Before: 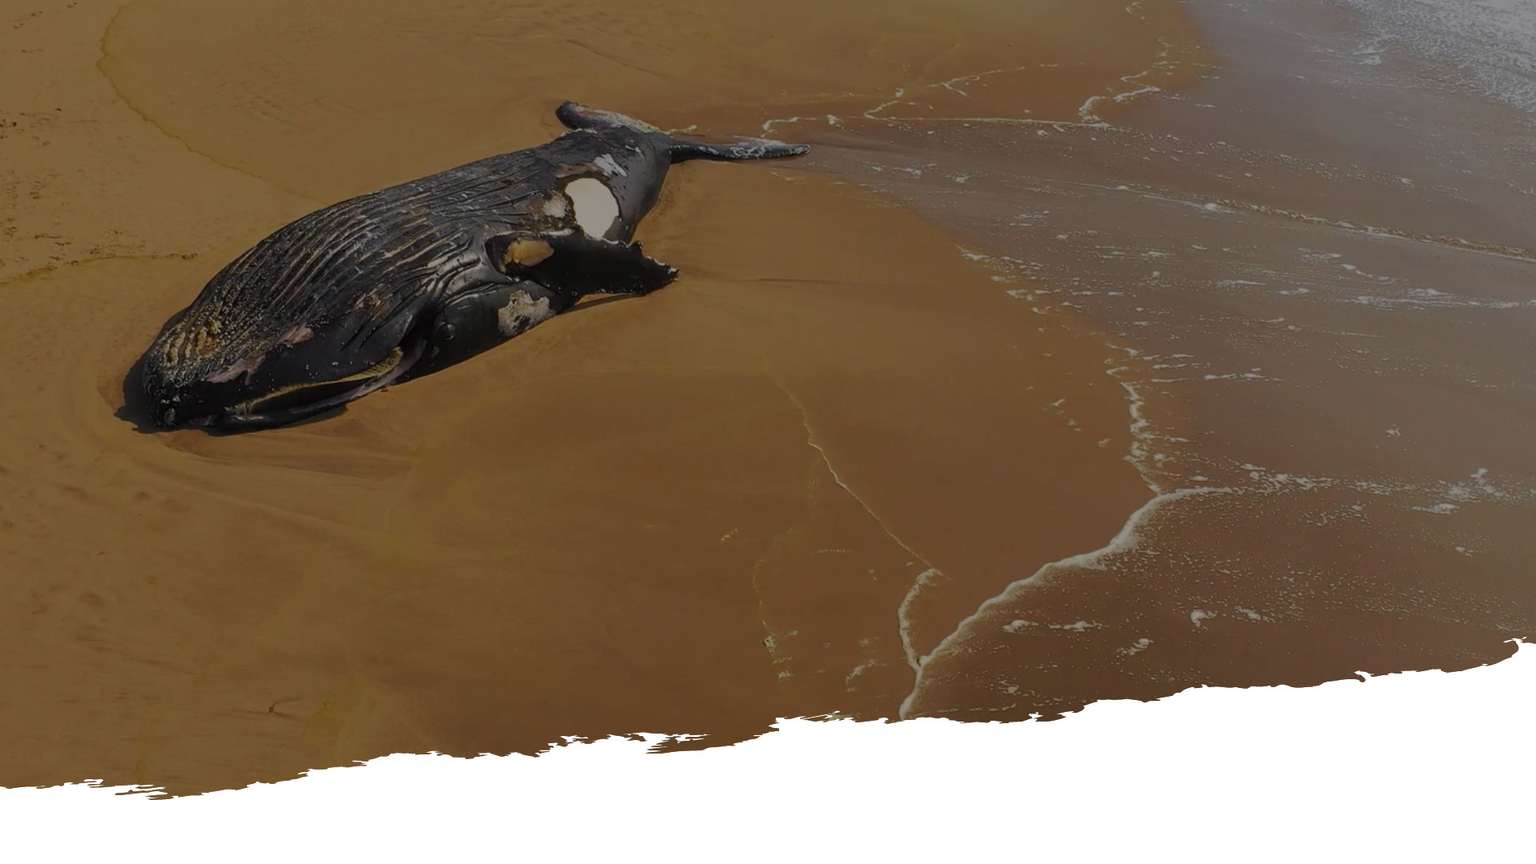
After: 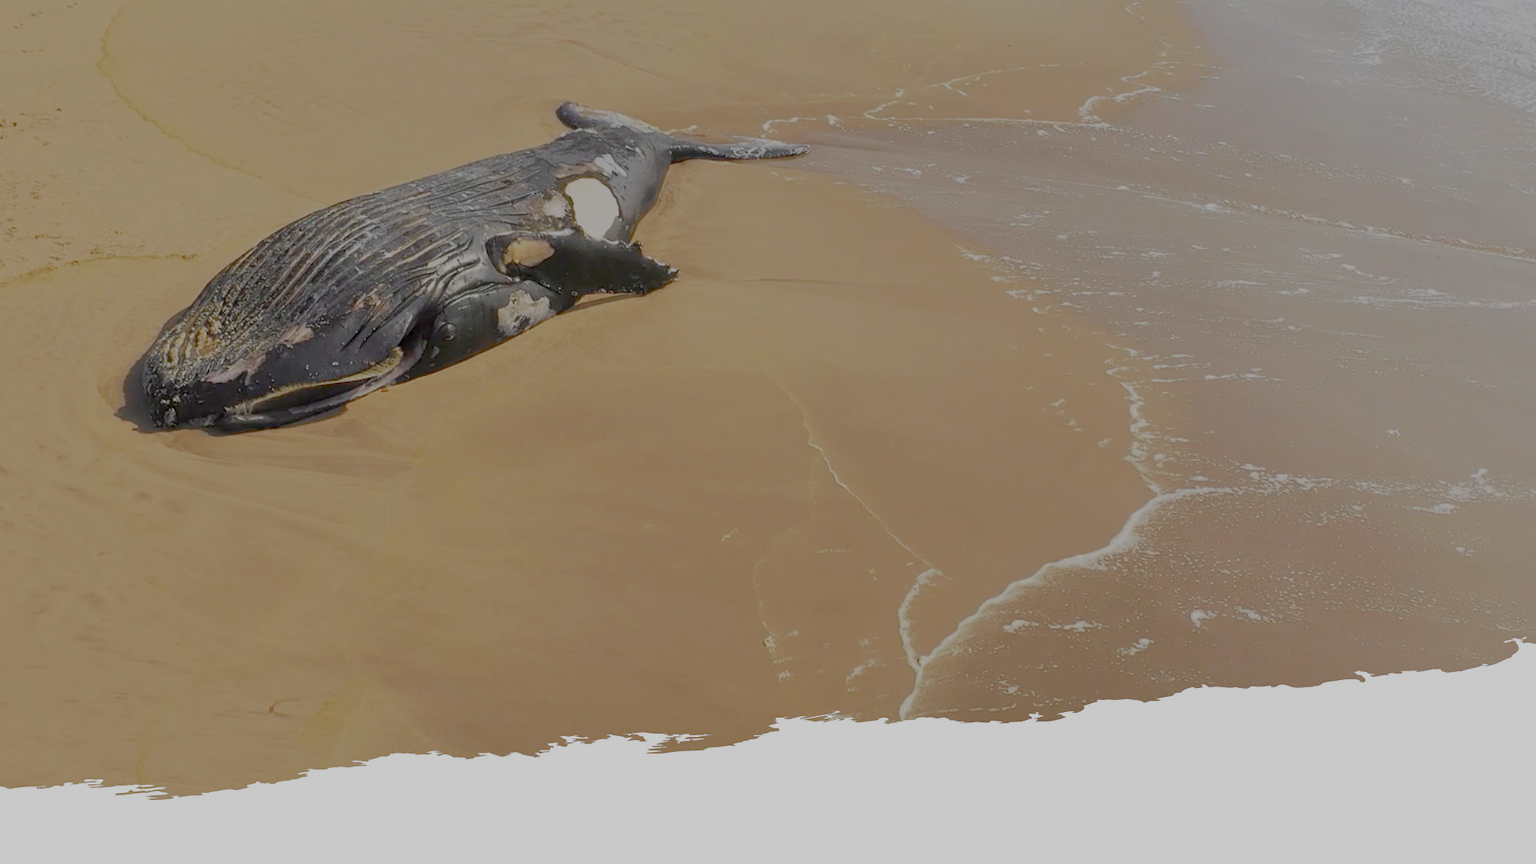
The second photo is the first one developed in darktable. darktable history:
filmic rgb: black relative exposure -8.03 EV, white relative exposure 8.06 EV, target black luminance 0%, hardness 2.4, latitude 76.13%, contrast 0.56, shadows ↔ highlights balance 0.015%, preserve chrominance no, color science v5 (2021)
exposure: black level correction 0, exposure 1.451 EV, compensate highlight preservation false
